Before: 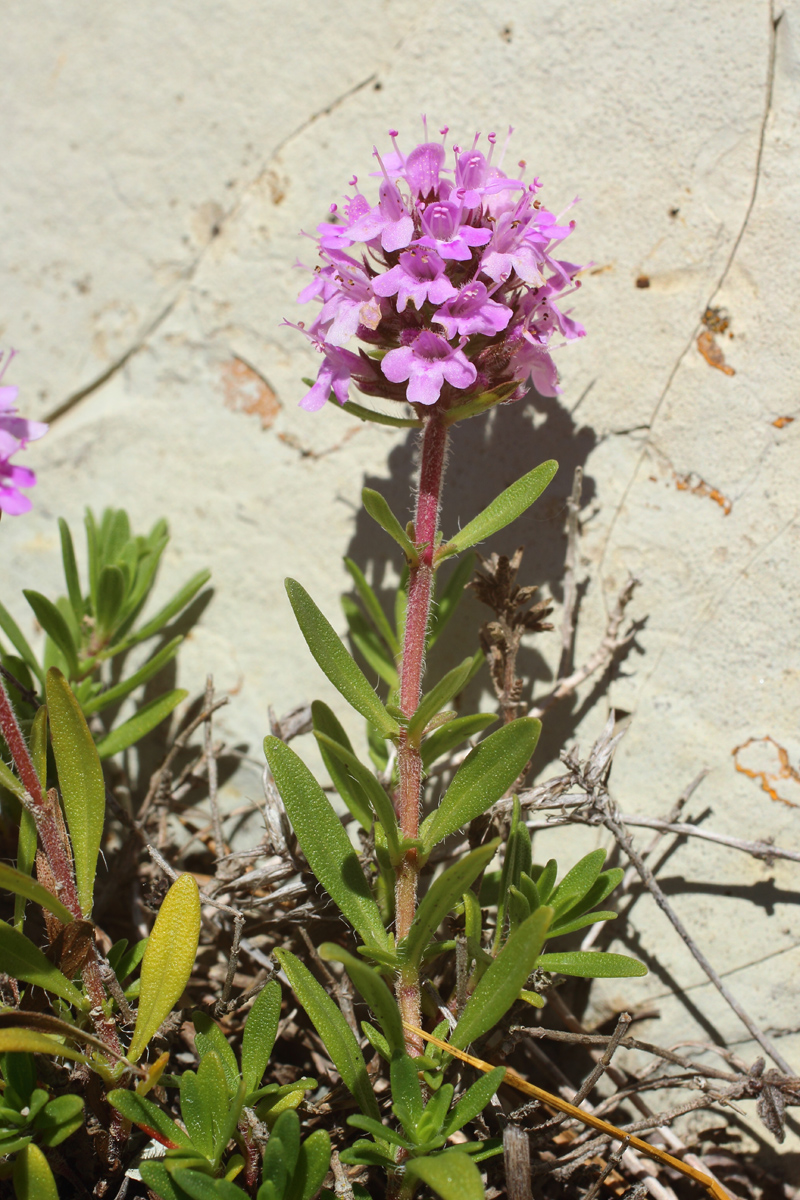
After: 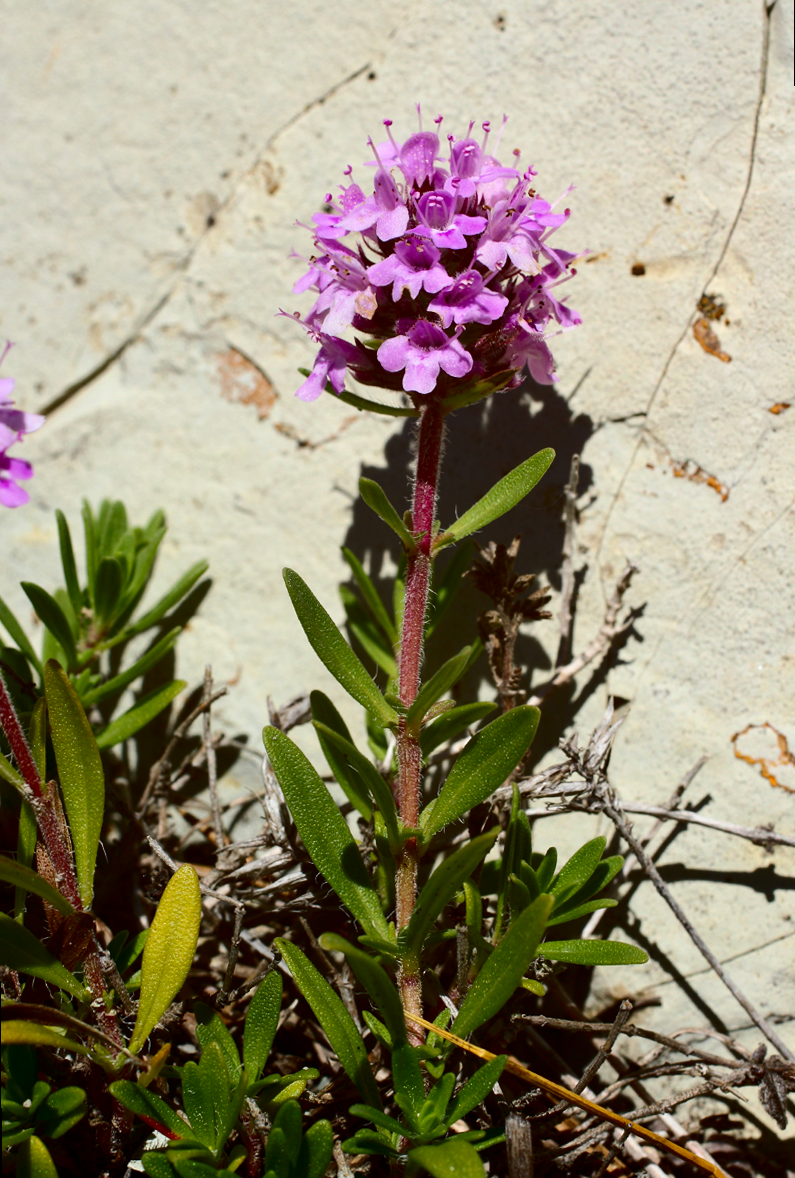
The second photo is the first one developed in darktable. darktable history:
contrast brightness saturation: contrast 0.19, brightness -0.24, saturation 0.11
rotate and perspective: rotation -0.45°, automatic cropping original format, crop left 0.008, crop right 0.992, crop top 0.012, crop bottom 0.988
